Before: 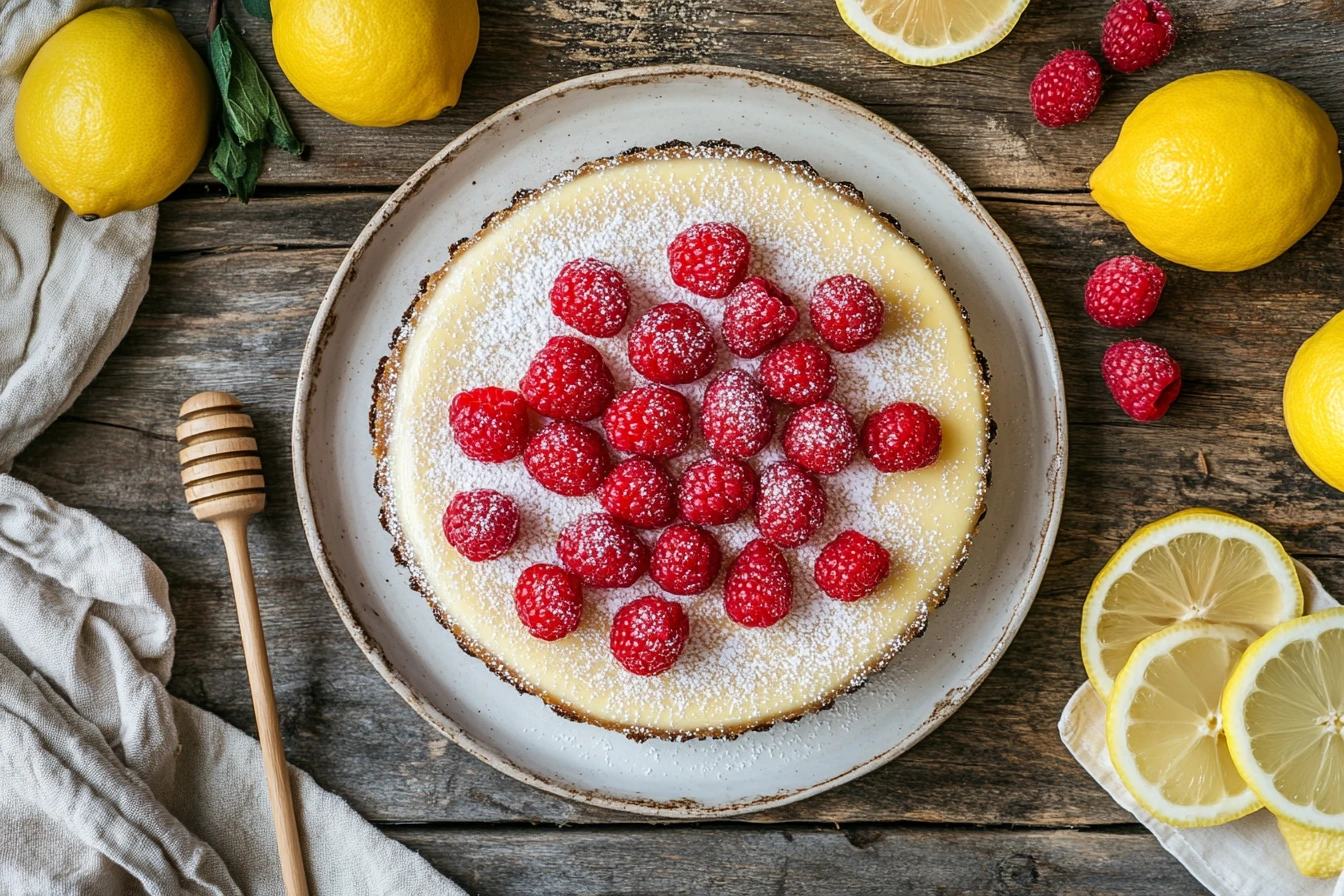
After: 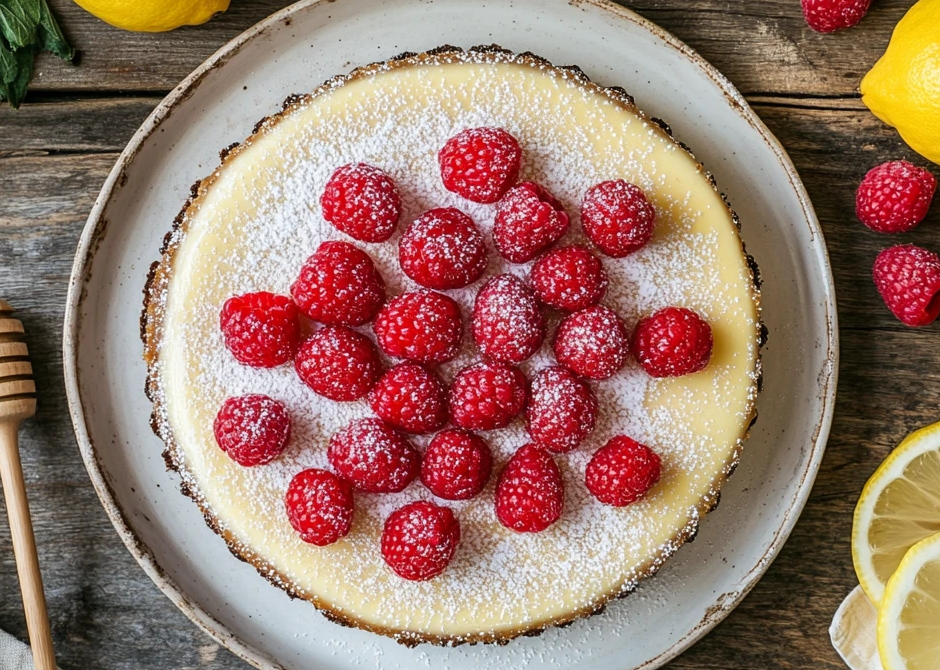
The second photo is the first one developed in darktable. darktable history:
bloom: size 3%, threshold 100%, strength 0%
crop and rotate: left 17.046%, top 10.659%, right 12.989%, bottom 14.553%
